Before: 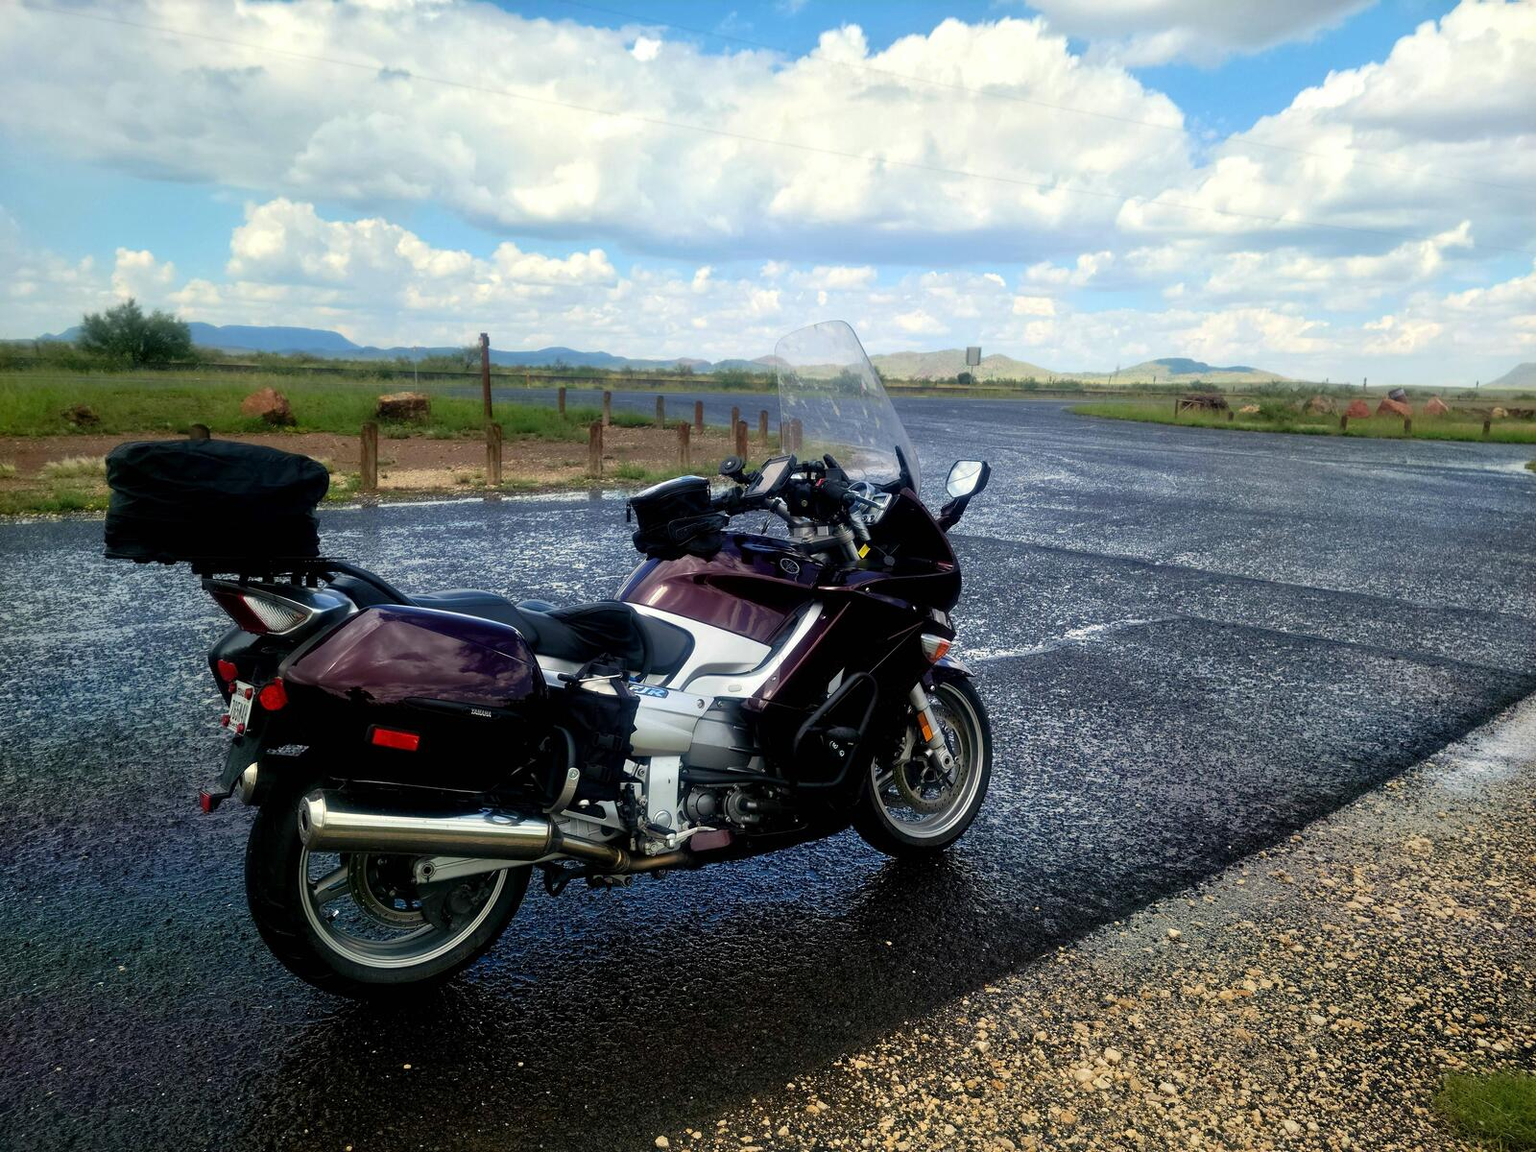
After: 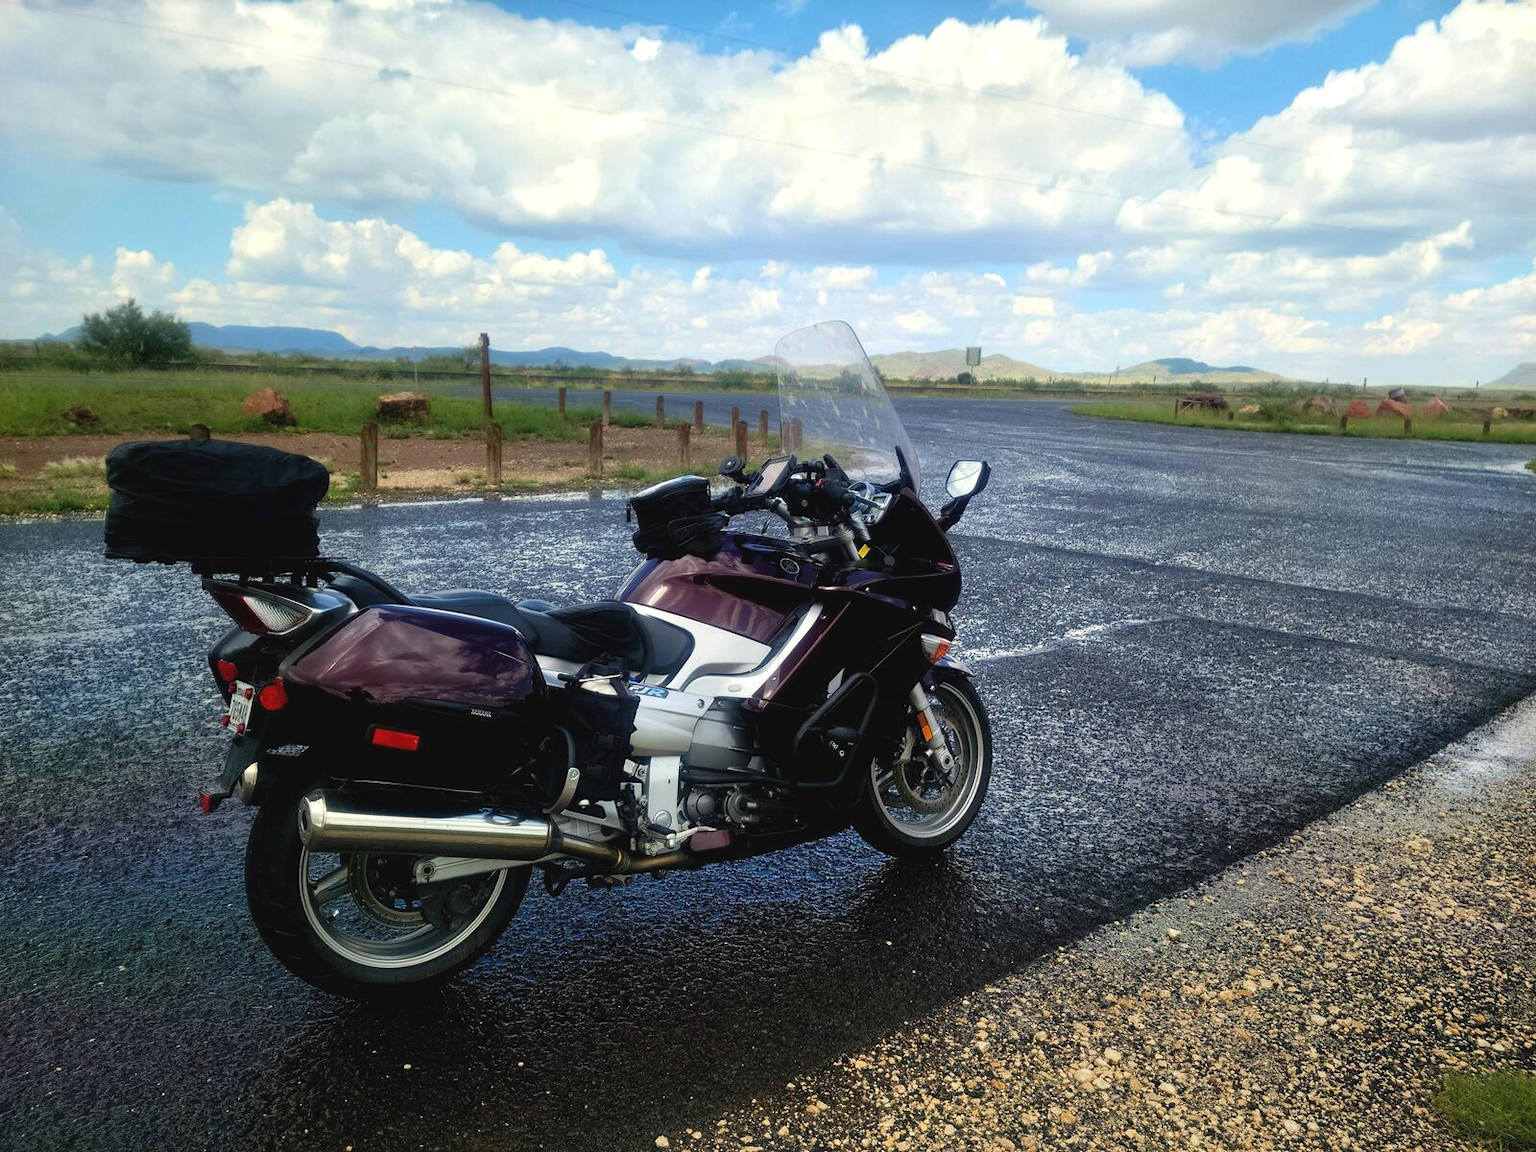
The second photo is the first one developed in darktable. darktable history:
exposure: black level correction -0.004, exposure 0.056 EV, compensate exposure bias true, compensate highlight preservation false
